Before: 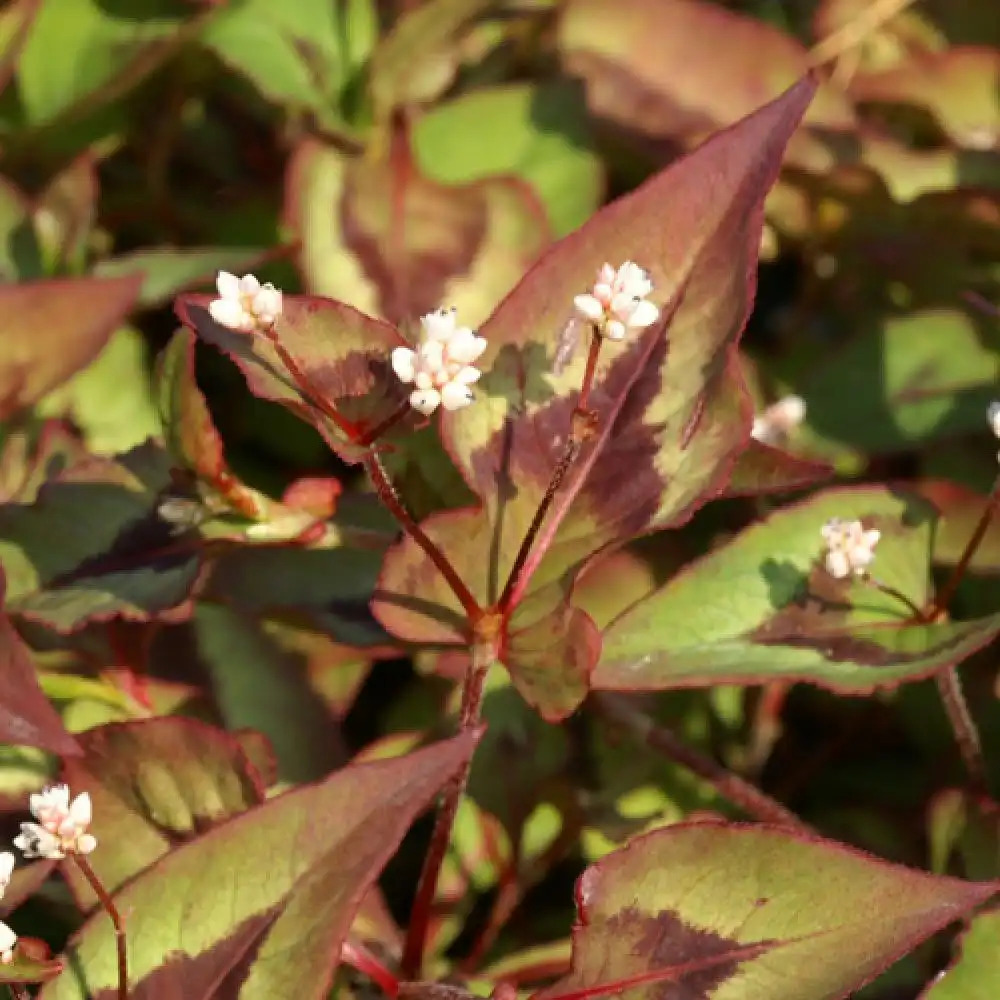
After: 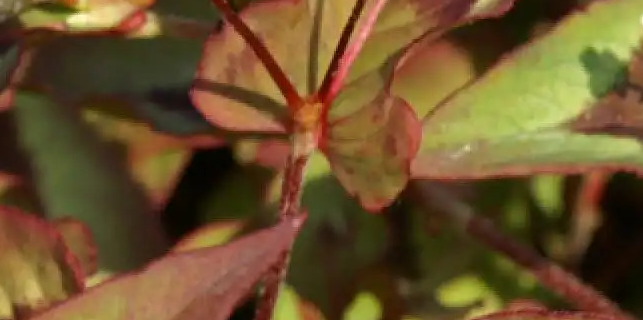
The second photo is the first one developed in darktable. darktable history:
crop: left 18.019%, top 51.109%, right 17.665%, bottom 16.848%
